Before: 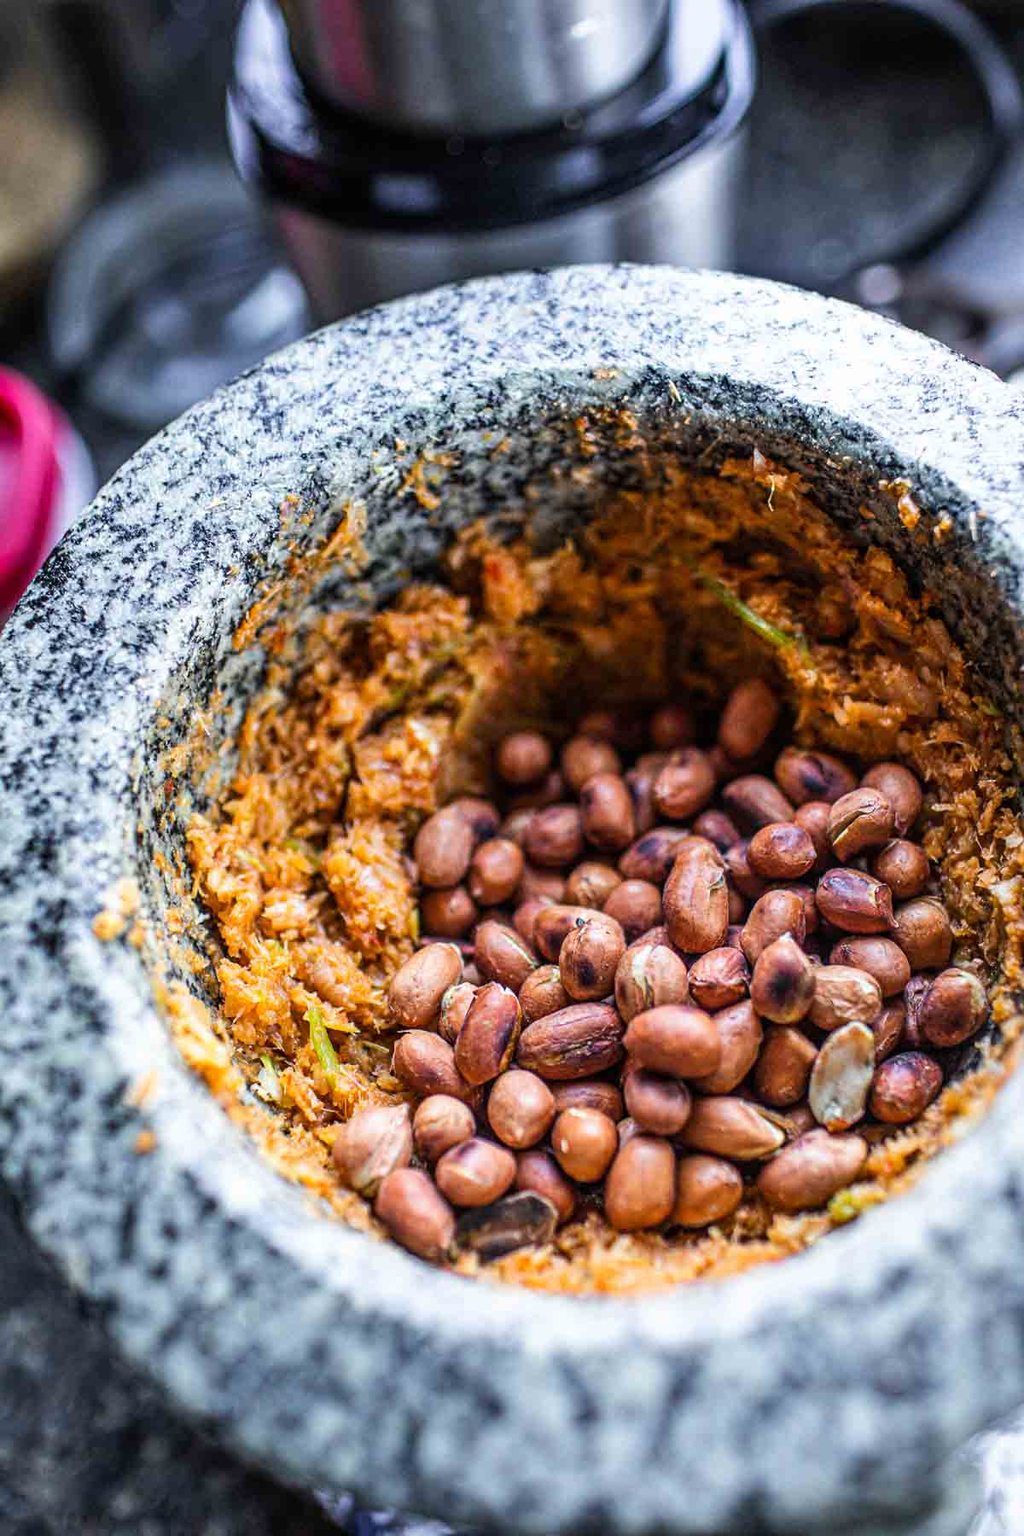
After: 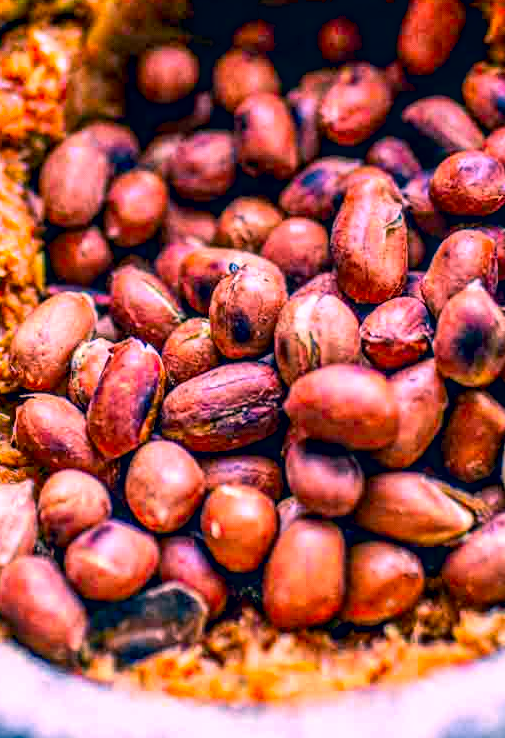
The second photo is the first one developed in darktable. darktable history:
shadows and highlights: low approximation 0.01, soften with gaussian
crop: left 37.221%, top 45.169%, right 20.63%, bottom 13.777%
color correction: highlights a* 17.03, highlights b* 0.205, shadows a* -15.38, shadows b* -14.56, saturation 1.5
local contrast: highlights 35%, detail 135%
exposure: black level correction 0.007, exposure 0.093 EV, compensate highlight preservation false
contrast brightness saturation: contrast 0.1, brightness 0.02, saturation 0.02
